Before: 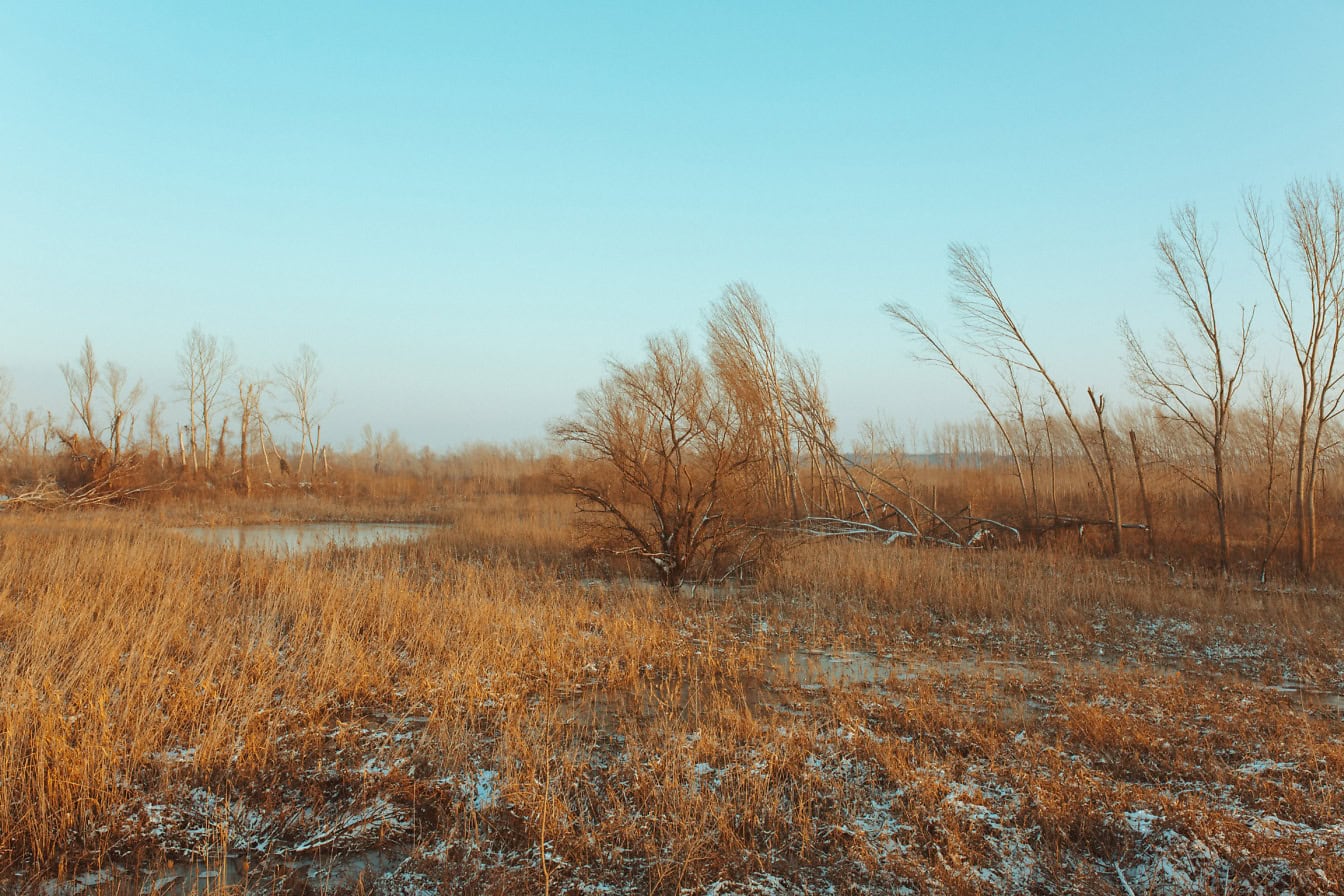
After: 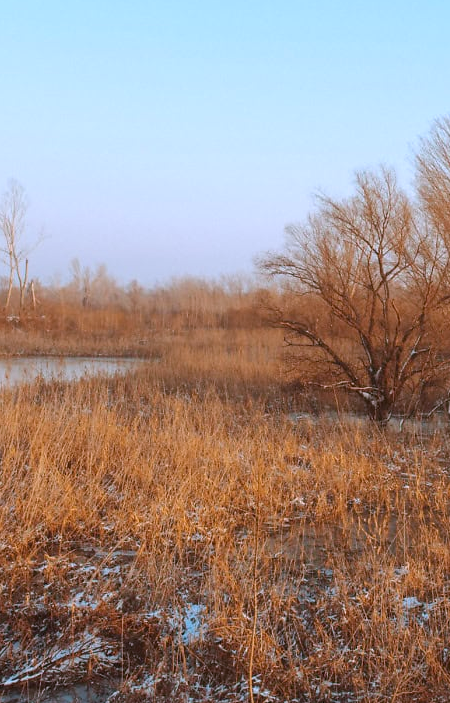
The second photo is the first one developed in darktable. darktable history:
crop and rotate: left 21.77%, top 18.528%, right 44.676%, bottom 2.997%
white balance: red 1.042, blue 1.17
